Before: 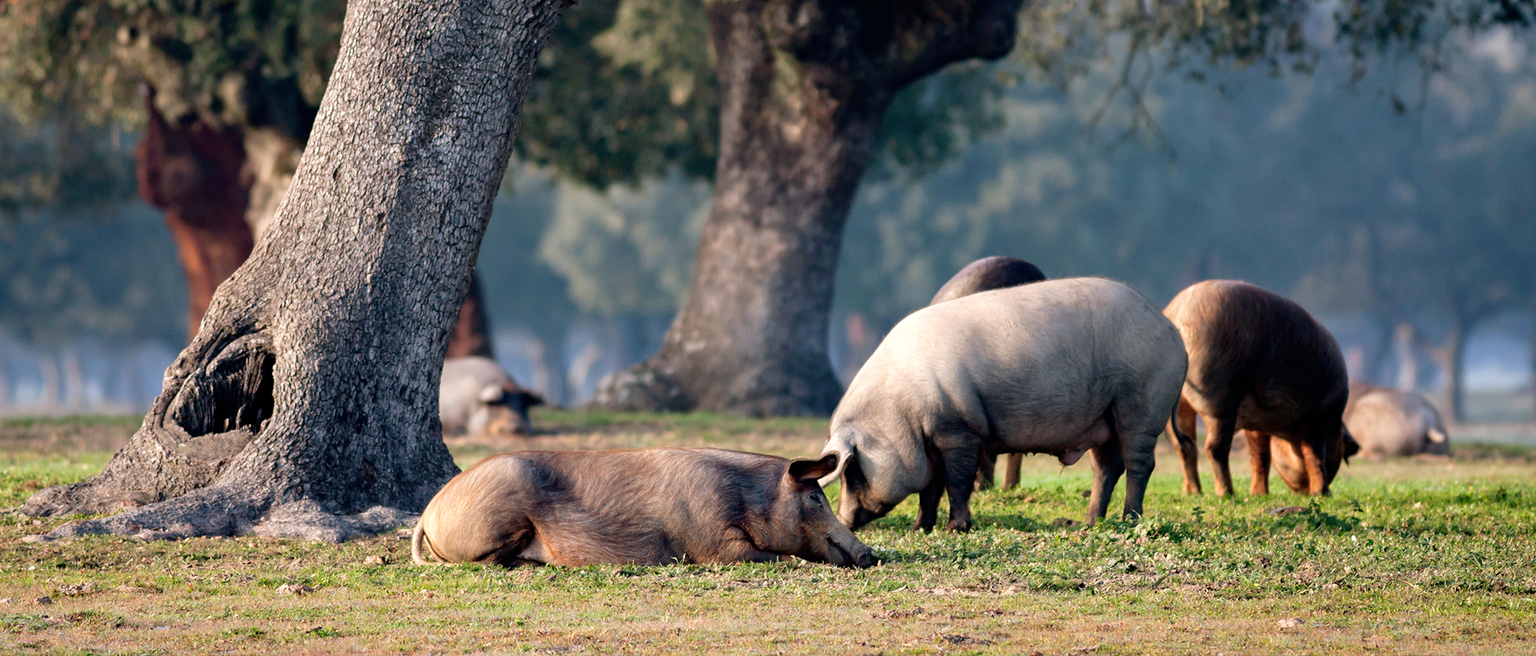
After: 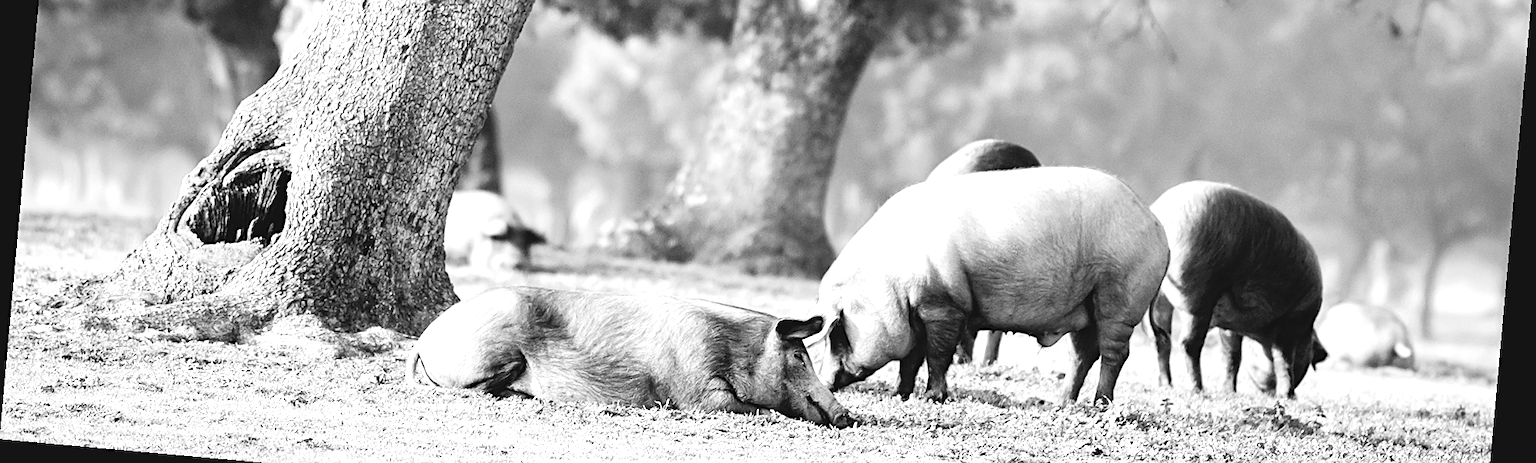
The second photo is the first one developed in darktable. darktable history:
exposure: black level correction -0.002, exposure 1.35 EV, compensate highlight preservation false
rotate and perspective: rotation 5.12°, automatic cropping off
crop and rotate: top 25.357%, bottom 13.942%
monochrome: on, module defaults
sharpen: on, module defaults
contrast brightness saturation: contrast 0.2, brightness 0.16, saturation 0.22
